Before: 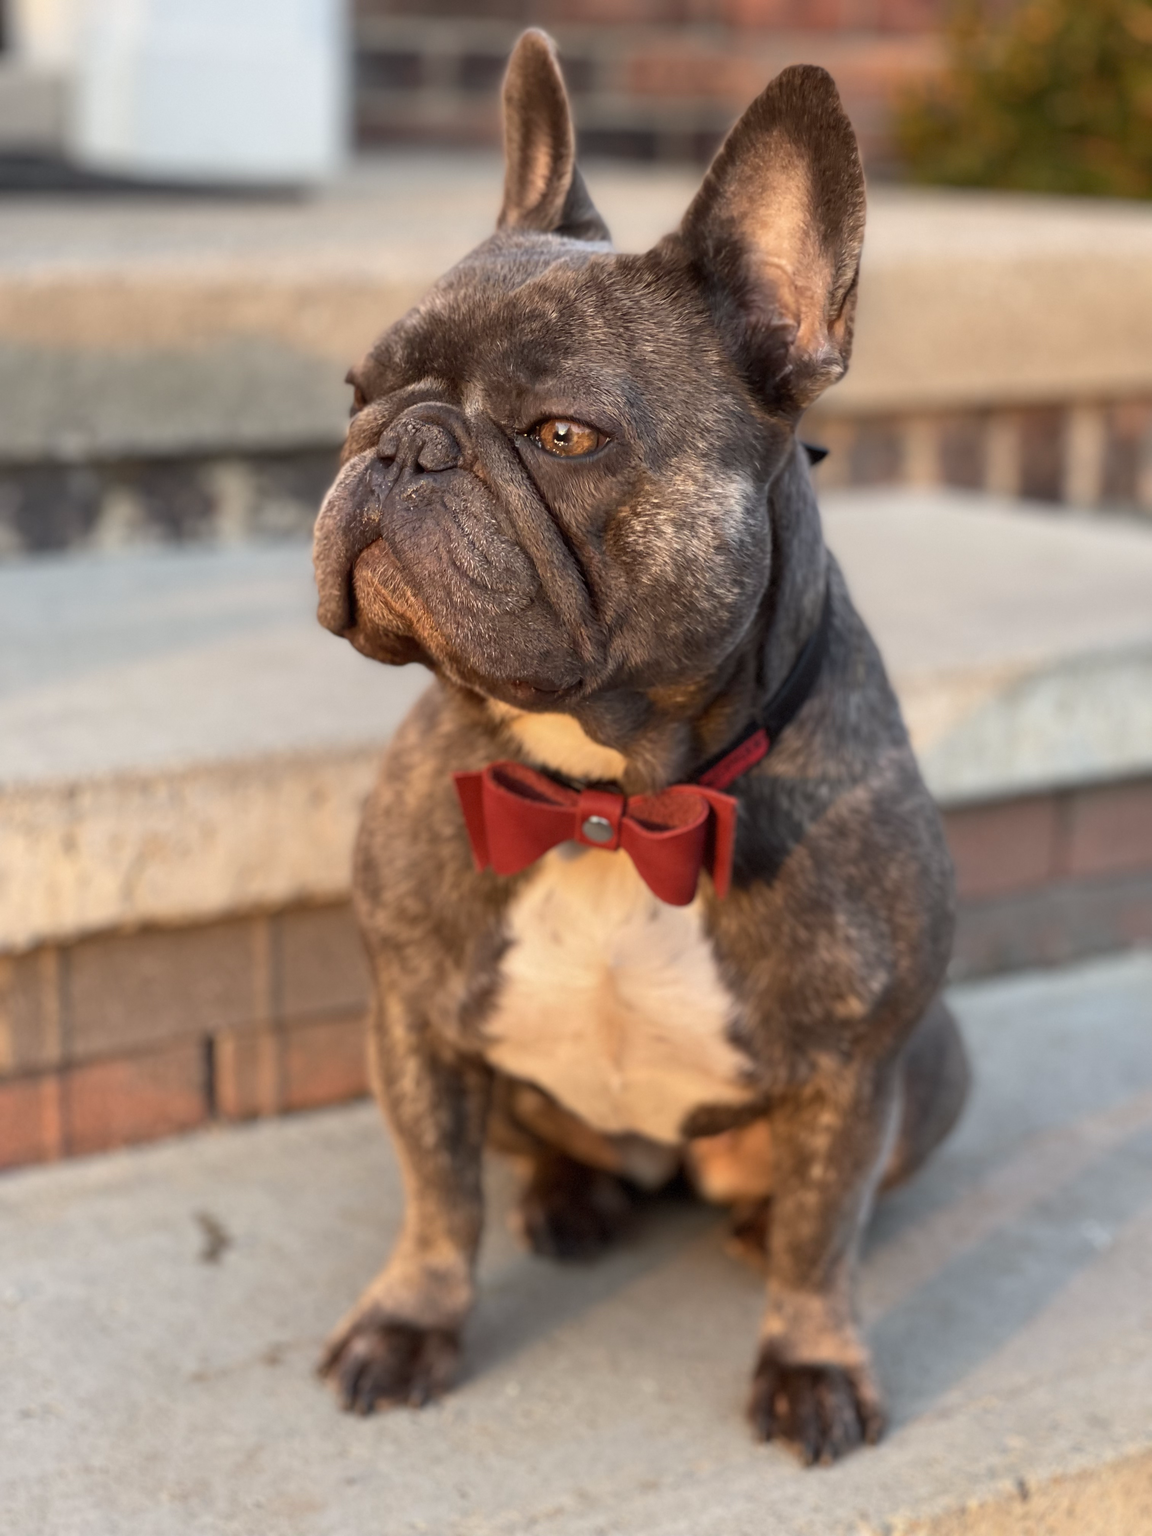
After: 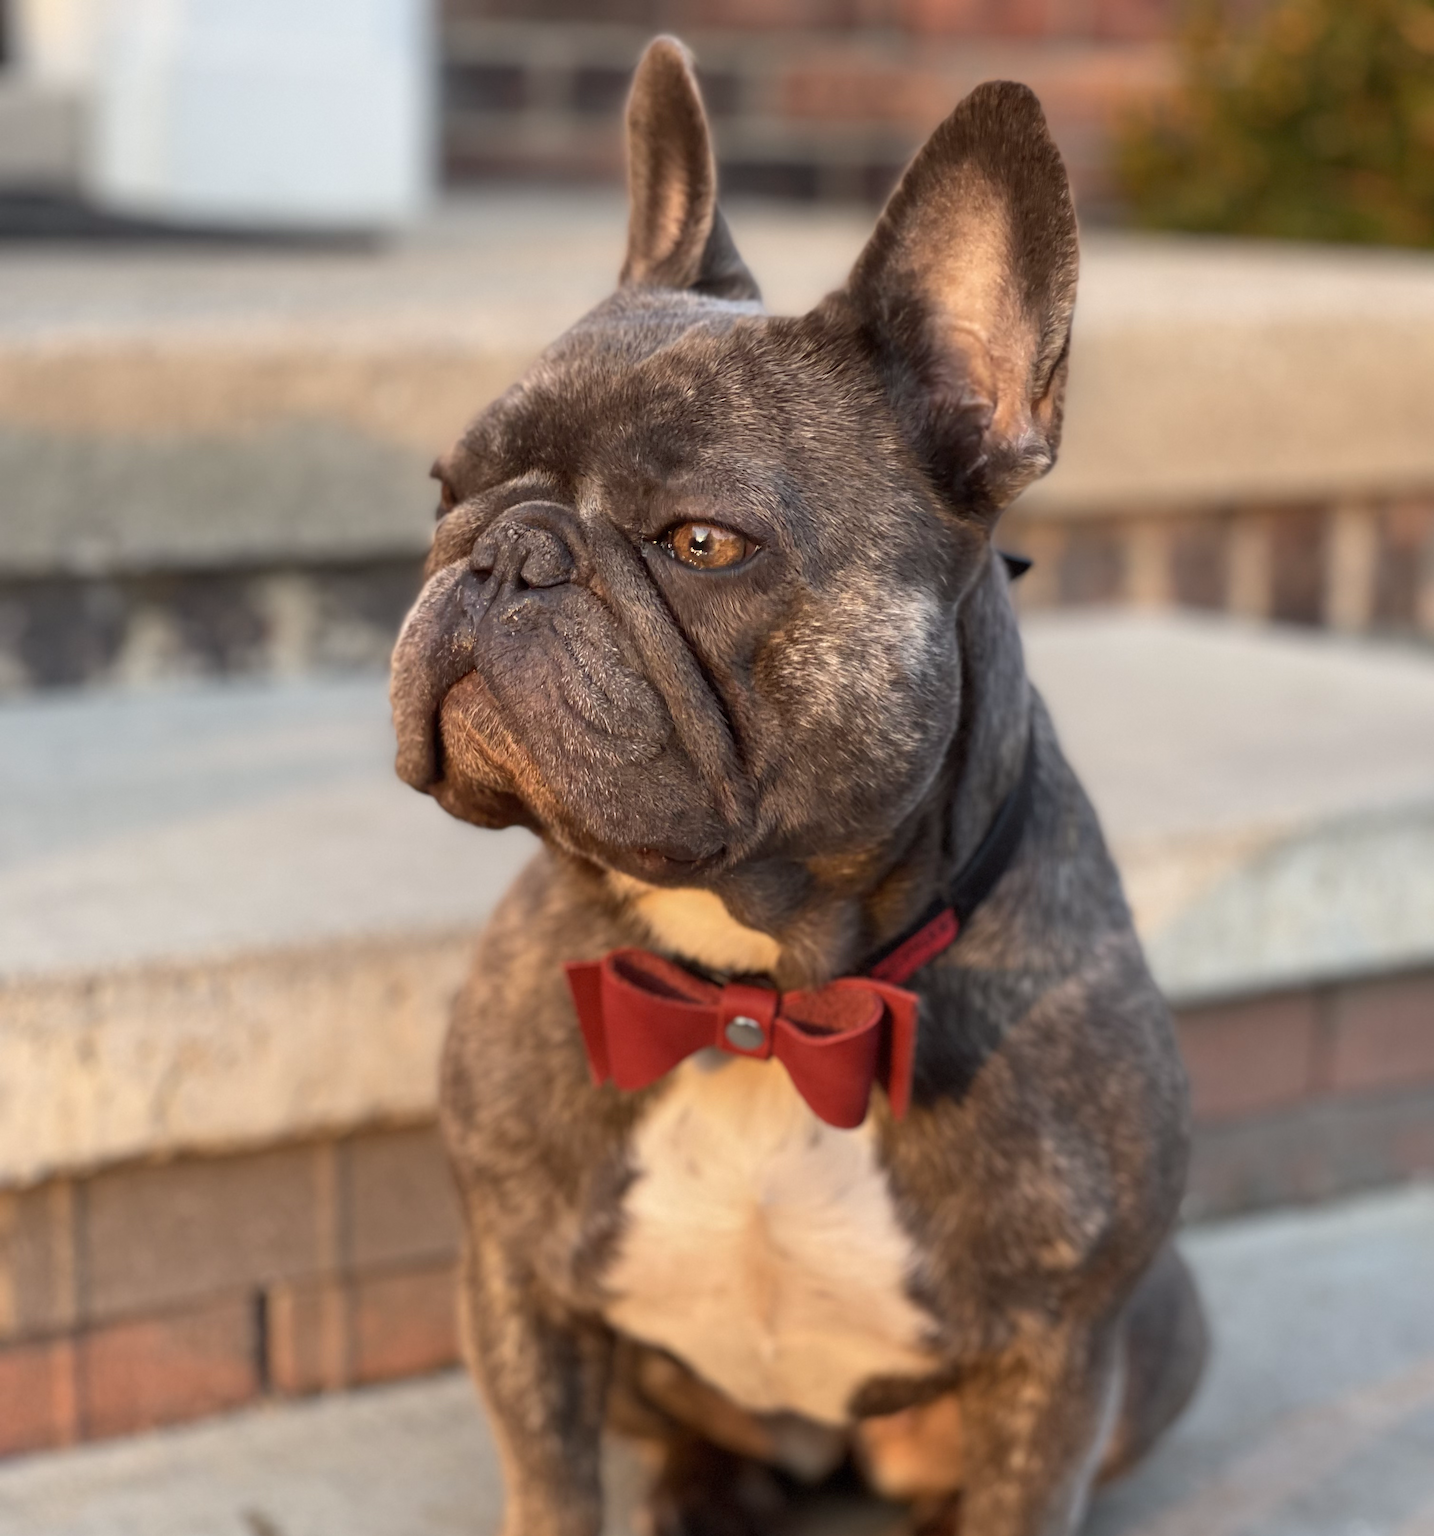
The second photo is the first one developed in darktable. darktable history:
crop: bottom 19.708%
